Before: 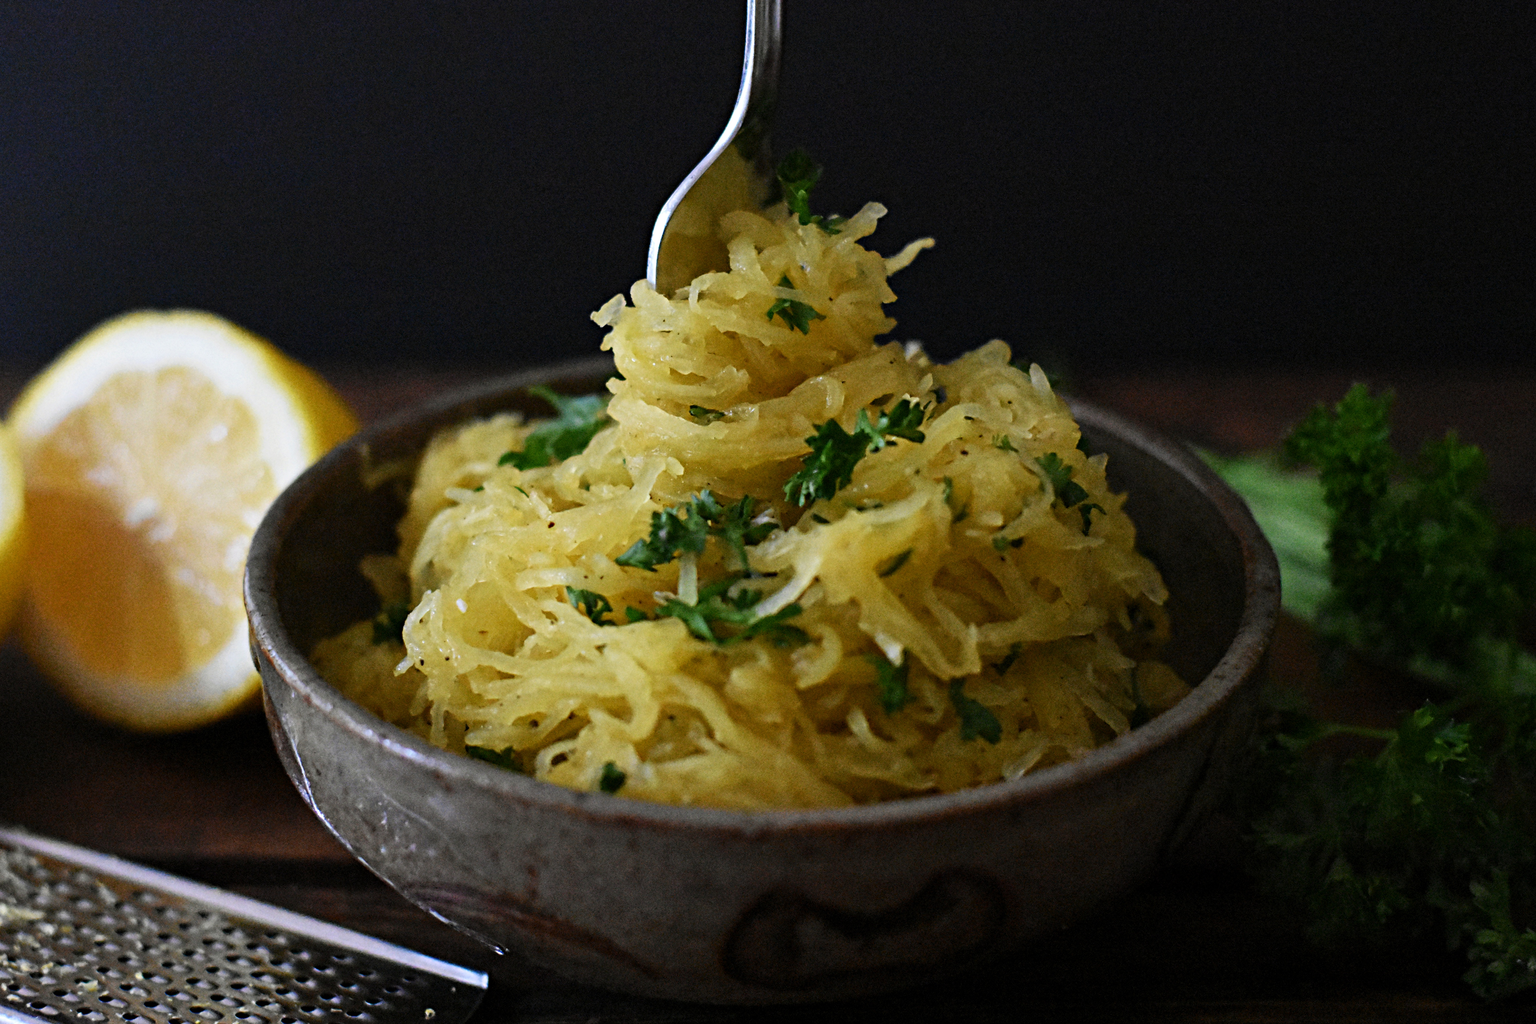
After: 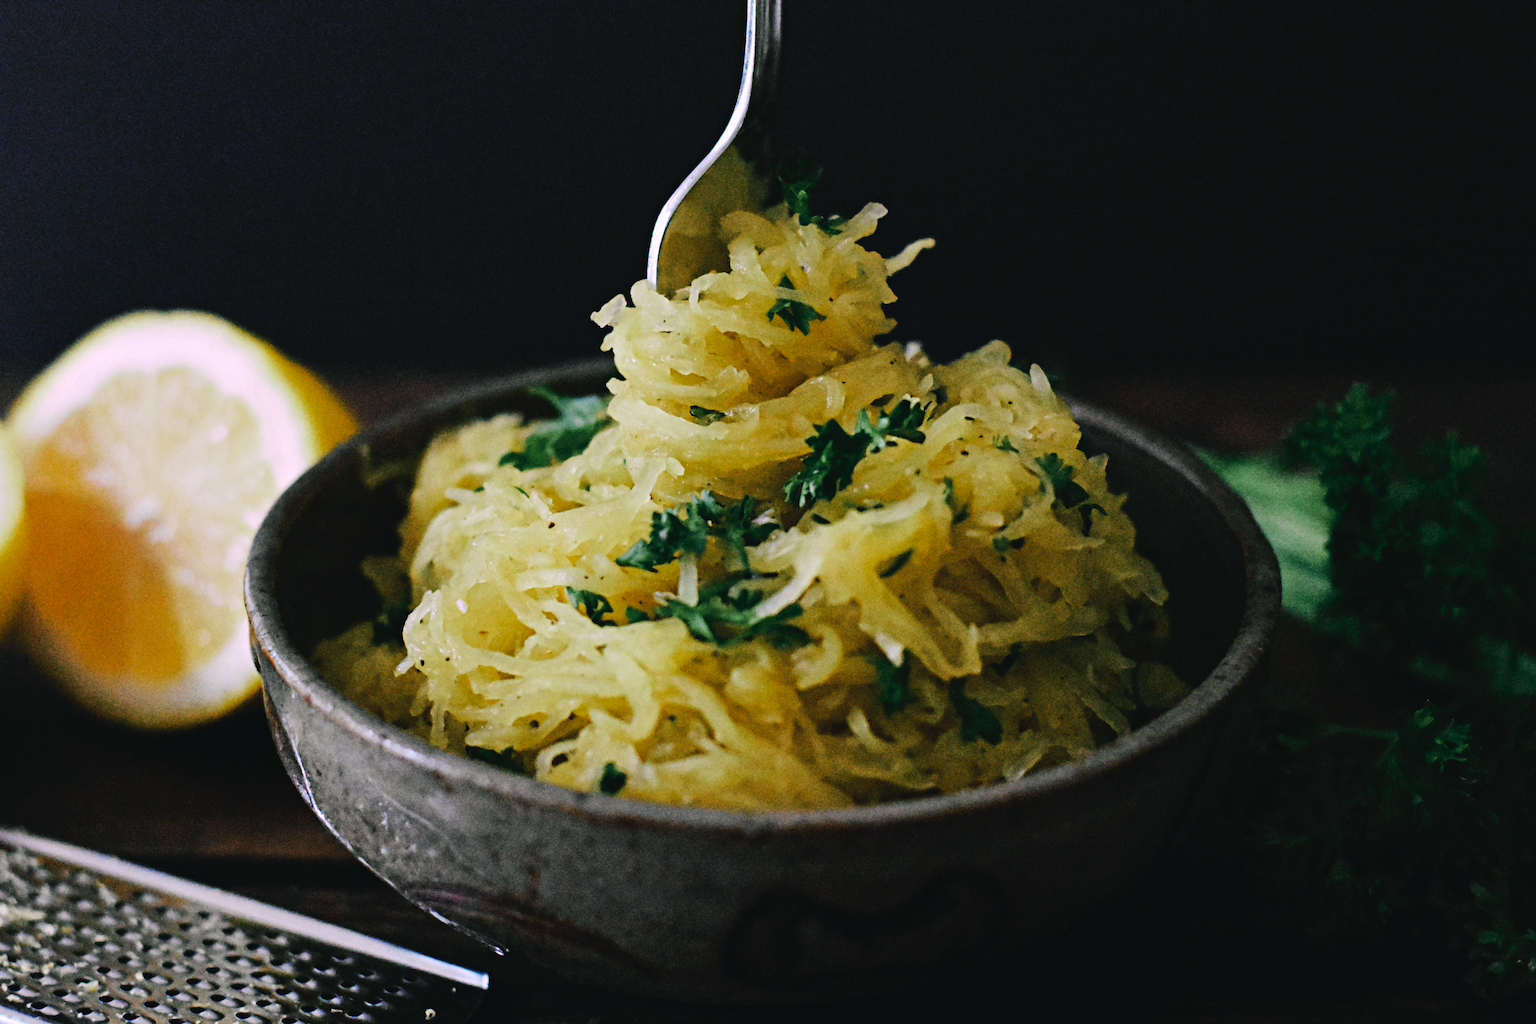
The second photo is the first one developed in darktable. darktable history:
tone curve: curves: ch0 [(0, 0) (0.003, 0.026) (0.011, 0.03) (0.025, 0.038) (0.044, 0.046) (0.069, 0.055) (0.1, 0.075) (0.136, 0.114) (0.177, 0.158) (0.224, 0.215) (0.277, 0.296) (0.335, 0.386) (0.399, 0.479) (0.468, 0.568) (0.543, 0.637) (0.623, 0.707) (0.709, 0.773) (0.801, 0.834) (0.898, 0.896) (1, 1)], preserve colors none
color look up table: target L [90.43, 93.5, 92.64, 88.21, 86.78, 84.03, 65.9, 59.25, 55.4, 51.13, 42.71, 23.03, 17.48, 201.65, 82.13, 71.96, 71.61, 61.06, 57.35, 55.59, 47.96, 47.4, 41.13, 39.53, 39.69, 30.41, 25.26, 2.411, 95.95, 87.52, 72.44, 66.3, 67.2, 65.26, 66.49, 52.86, 45.32, 42.45, 44.5, 36.83, 34.09, 16.64, 19.83, 6.7, 96.1, 84.67, 68.7, 50.66, 27.31], target a [-22.9, -5.147, -0.91, -24.26, -37.76, -14.25, -34.17, -55.37, -21.27, -28.32, -34.34, -20.05, -15.88, 0, -0.51, 39.92, 20.92, 40.06, 61.46, 59.3, 65.83, 23.77, 18.14, 45.71, 54.62, 4.636, 20.23, 1.101, 19.3, 22.14, 45.38, 3.129, 58.7, 9.84, 34.72, 65.51, 3.451, 39.21, 30.61, 37.14, 15.93, 30.05, 17.75, 9.881, -43.74, -25.97, -5.402, -22.6, -9.76], target b [35.8, 29.94, 9.565, 10.67, 24.33, -2.461, 11.58, 34.35, 34.24, 0.699, 22.13, 12.75, 8.136, -0.001, 64.56, 13.97, 37.13, 59.78, 45.26, 56.87, 24.31, 21.34, 38.67, 33.34, 46.12, 1.718, 33.7, 0.397, -9.904, -12.24, -19.79, -1.259, -36.16, -47.15, -44.19, -13.22, -43.86, -3.803, -36, -56.83, -71.36, -3.344, -40.25, -23.49, -10.84, -15.43, -34.48, -26.45, -11.27], num patches 49
